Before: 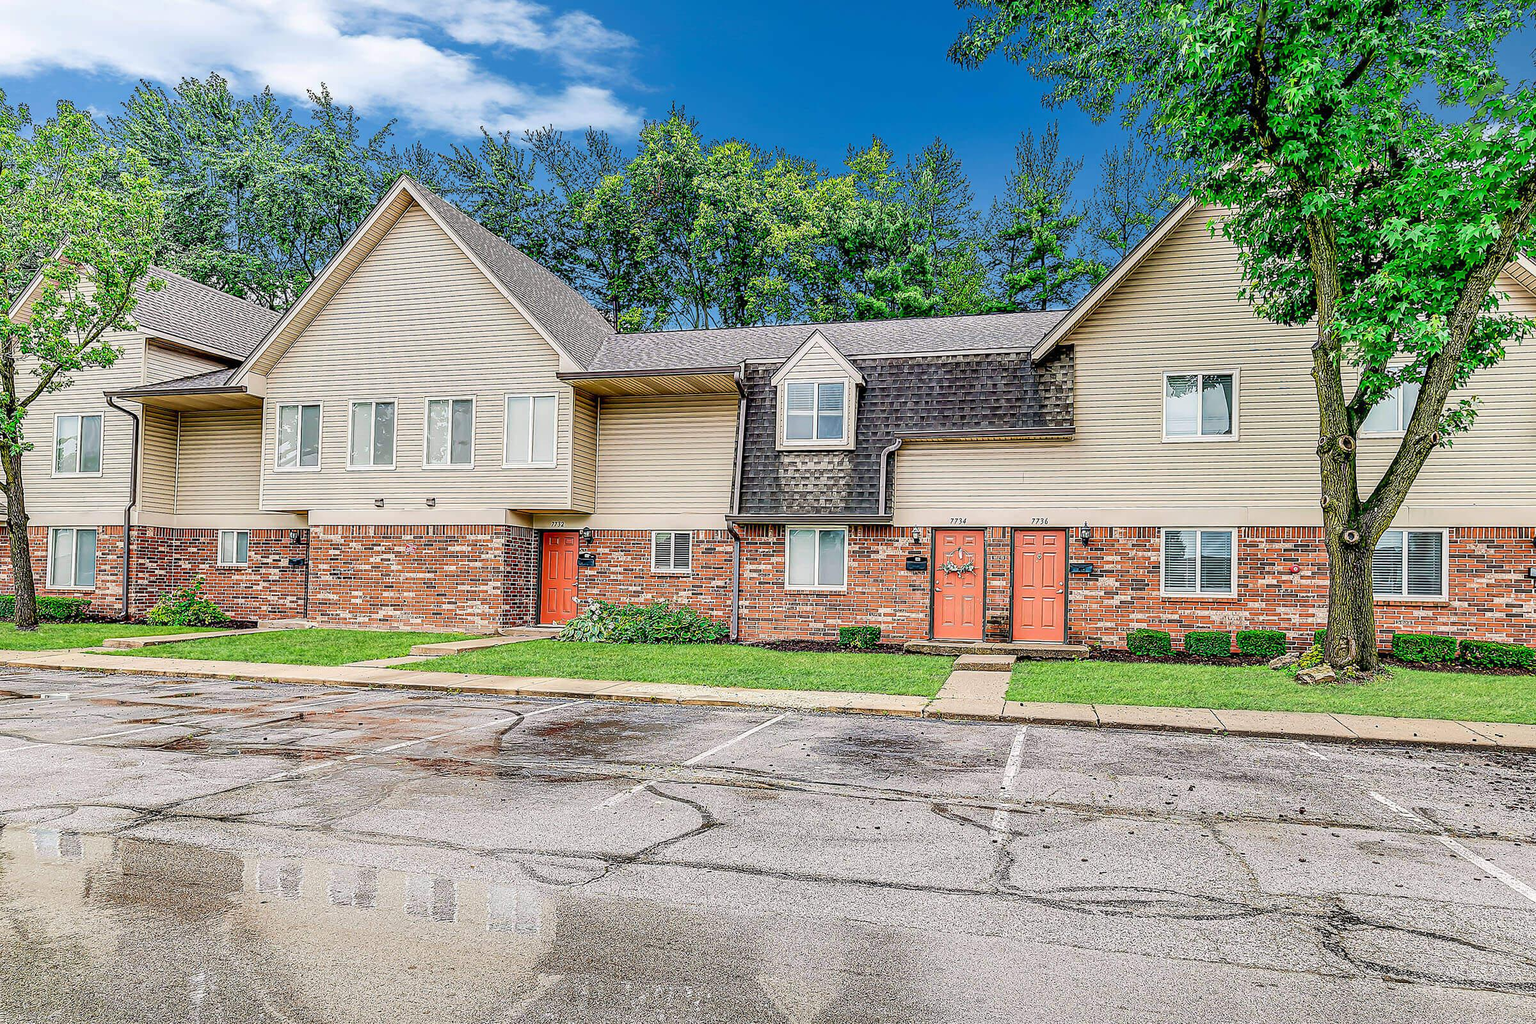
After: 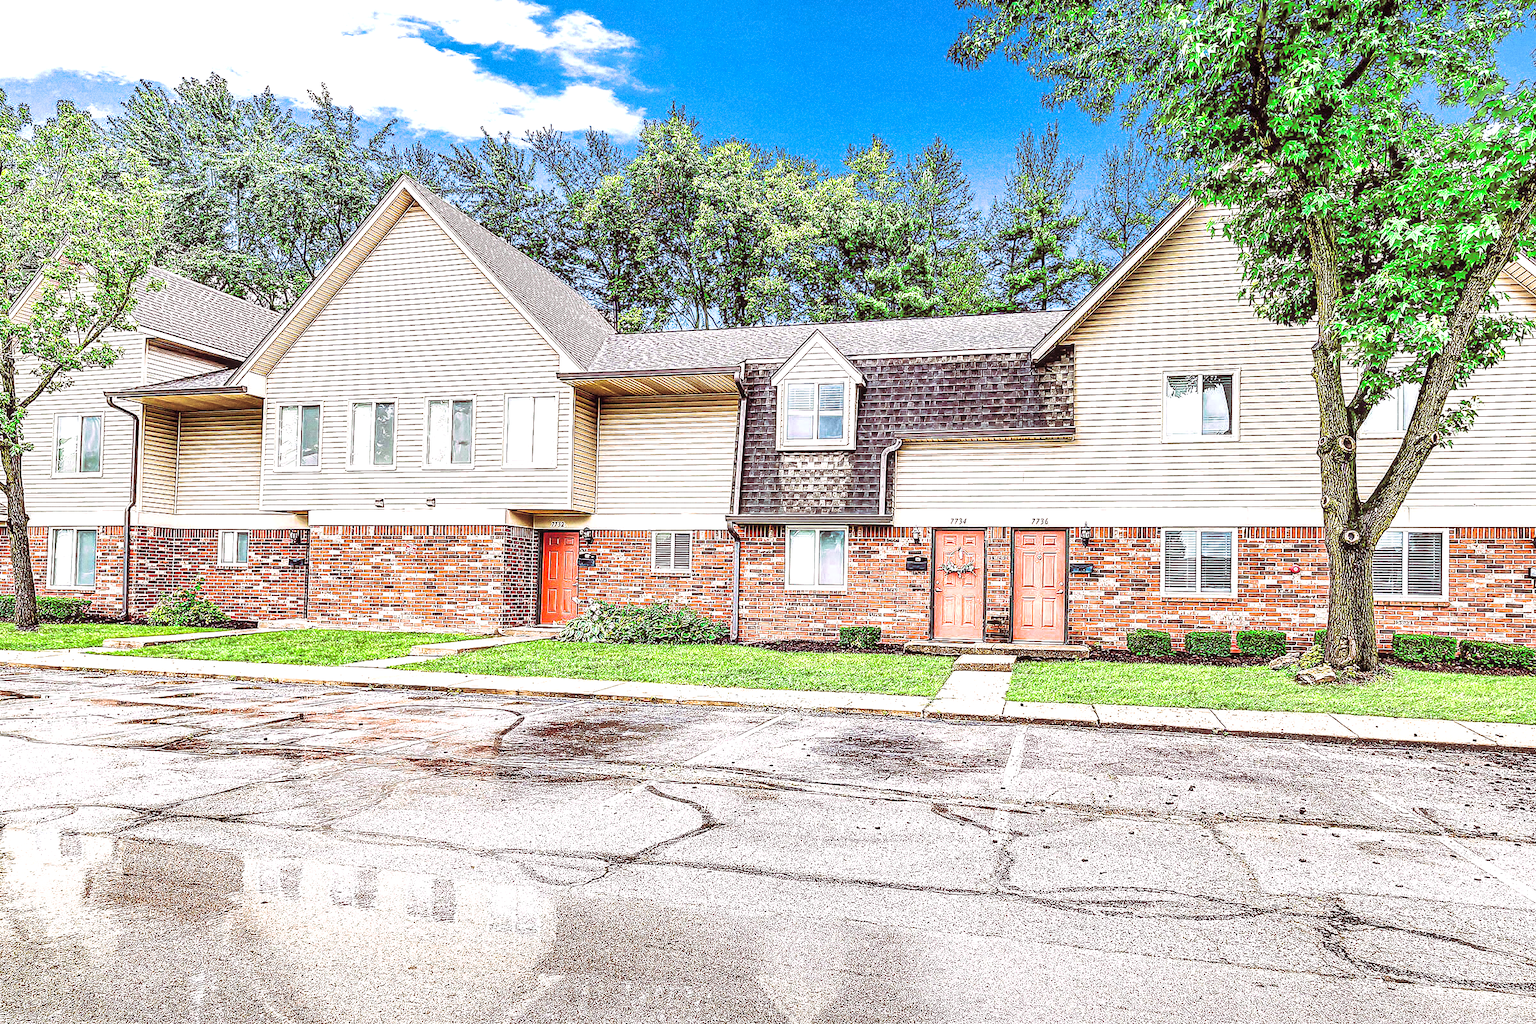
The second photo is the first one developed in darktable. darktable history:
grain: on, module defaults
split-toning: highlights › hue 298.8°, highlights › saturation 0.73, compress 41.76%
shadows and highlights: shadows 32, highlights -32, soften with gaussian
exposure: black level correction 0, exposure 1.1 EV, compensate exposure bias true, compensate highlight preservation false
local contrast: detail 130%
